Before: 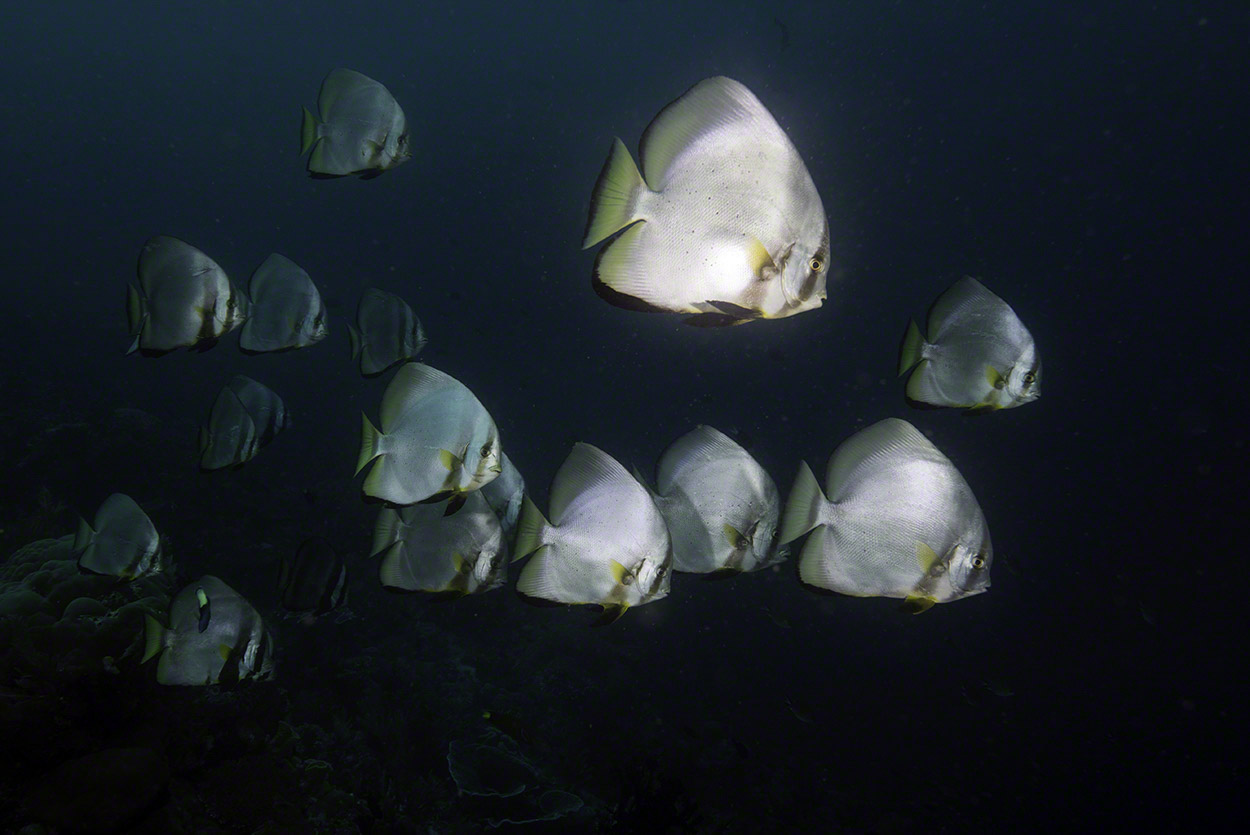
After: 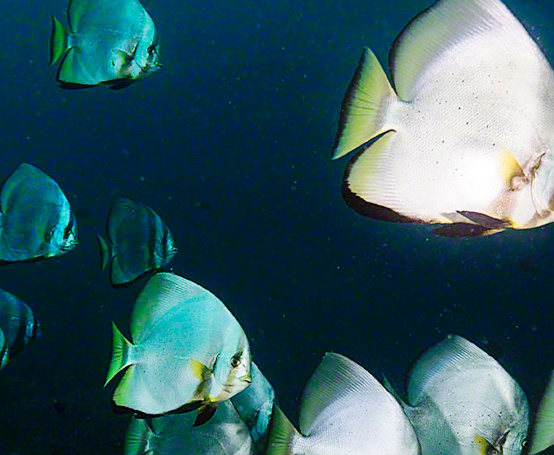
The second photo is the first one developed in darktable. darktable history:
base curve: curves: ch0 [(0, 0) (0.036, 0.025) (0.121, 0.166) (0.206, 0.329) (0.605, 0.79) (1, 1)], preserve colors none
sharpen: on, module defaults
shadows and highlights: low approximation 0.01, soften with gaussian
crop: left 20.028%, top 10.819%, right 35.619%, bottom 34.681%
